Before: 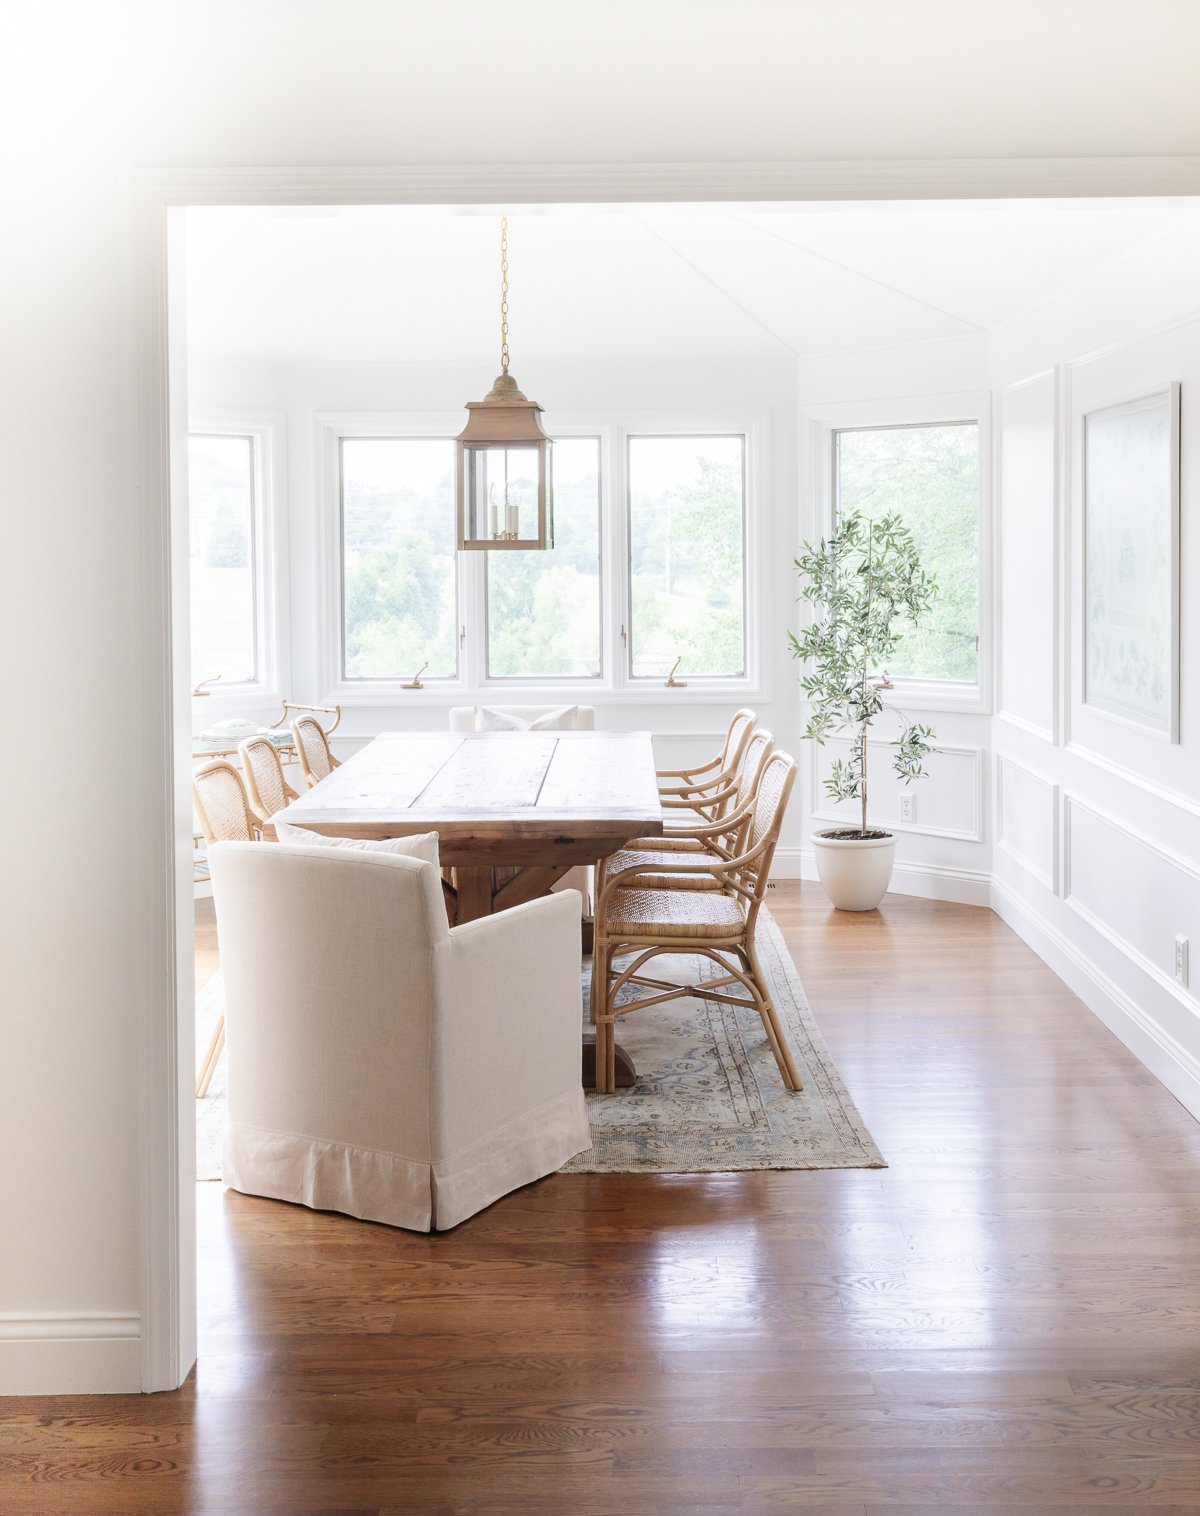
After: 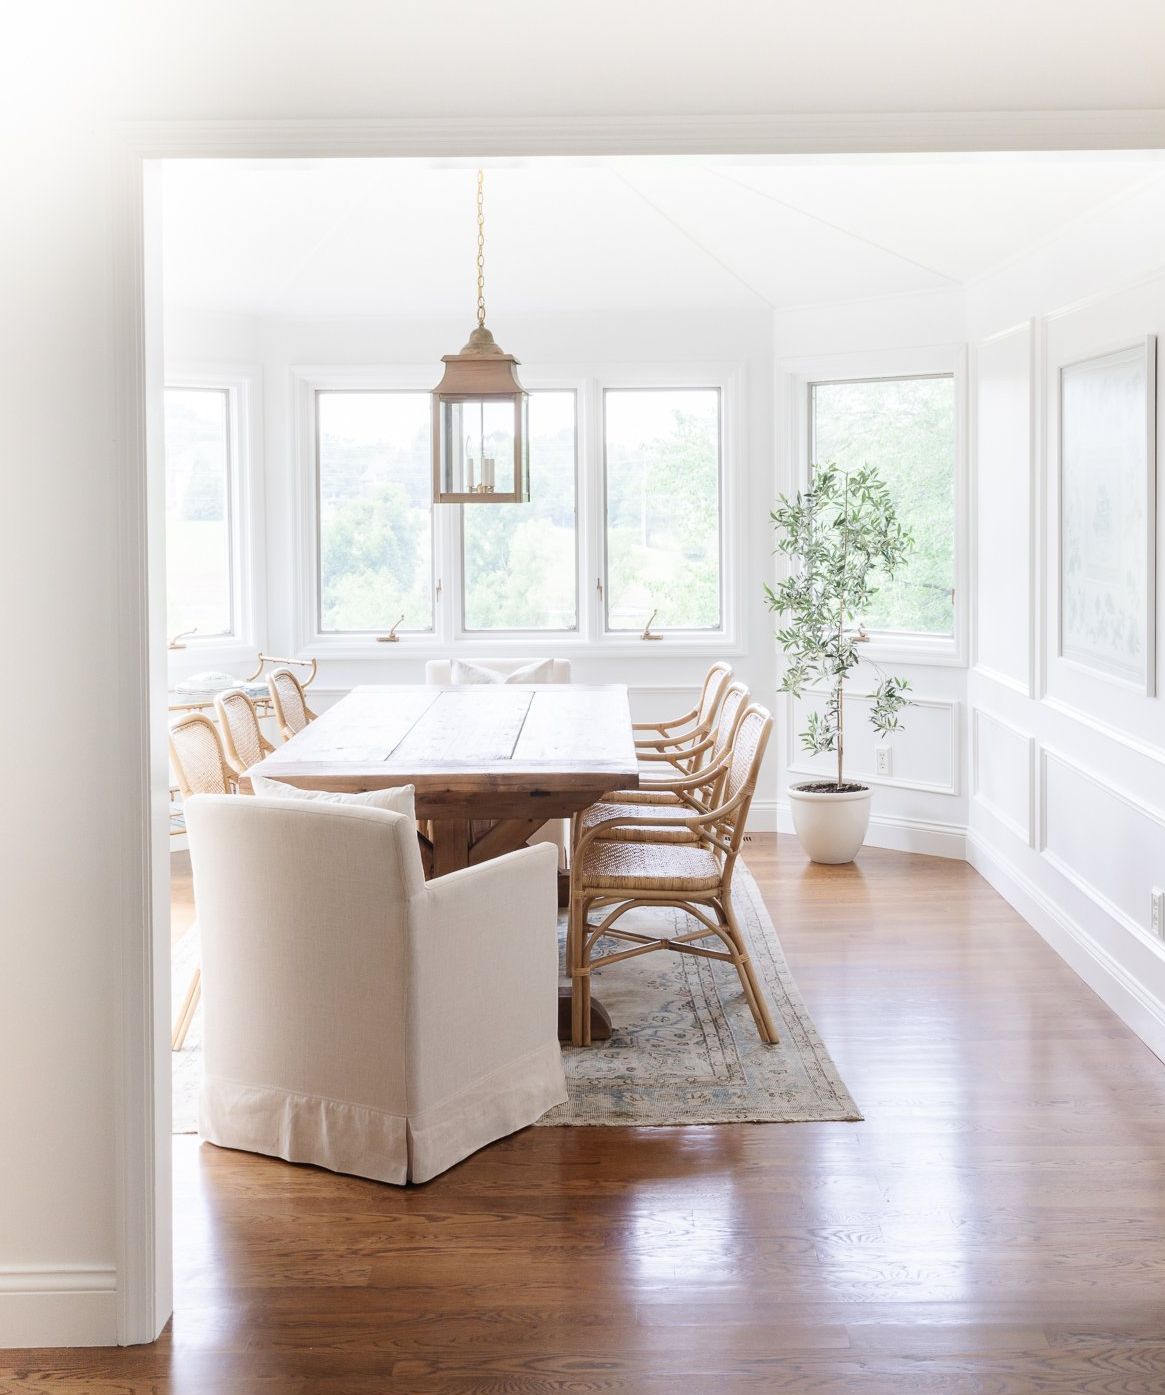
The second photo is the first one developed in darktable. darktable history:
crop: left 2.066%, top 3.13%, right 0.807%, bottom 4.851%
